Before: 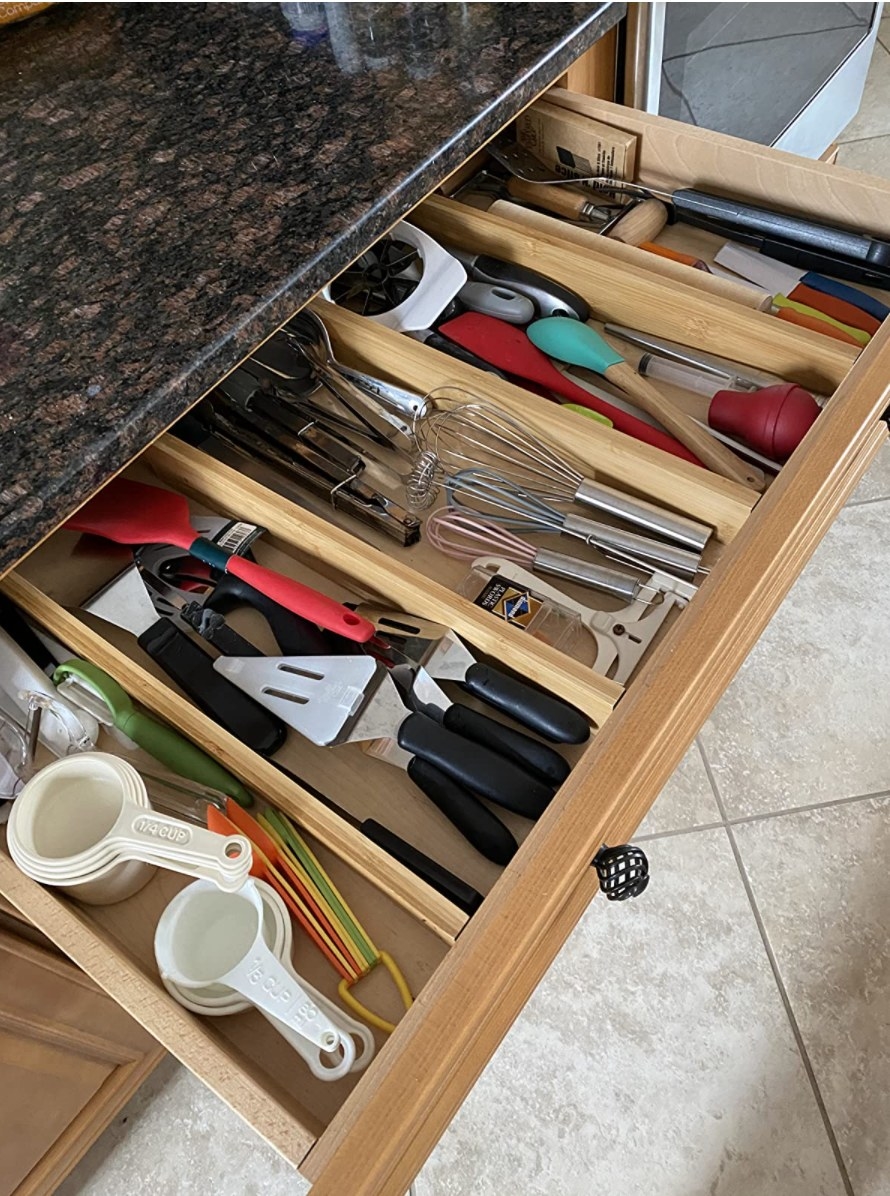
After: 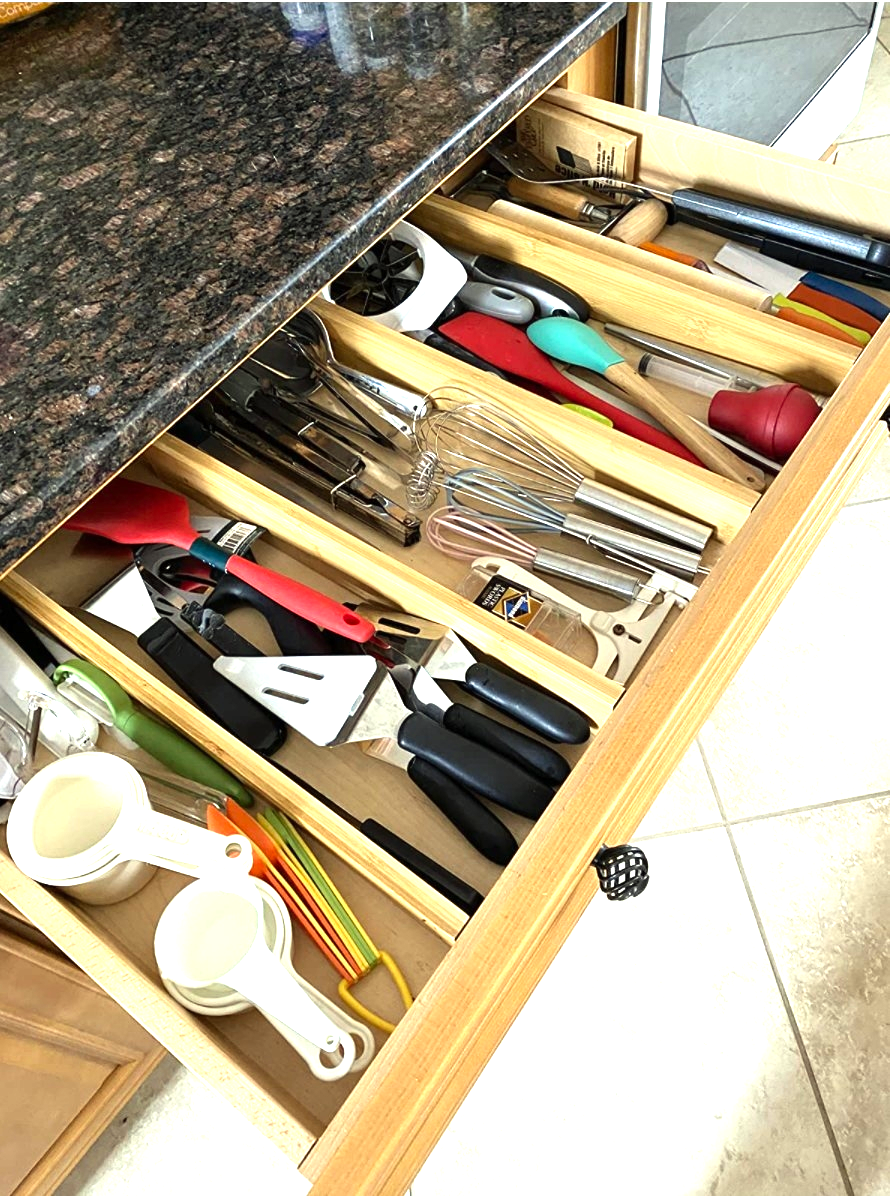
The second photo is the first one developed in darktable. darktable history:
levels: levels [0, 0.394, 0.787]
base curve: curves: ch0 [(0, 0) (0.688, 0.865) (1, 1)], preserve colors none
color correction: highlights a* -4.28, highlights b* 6.53
white balance: red 1, blue 1
